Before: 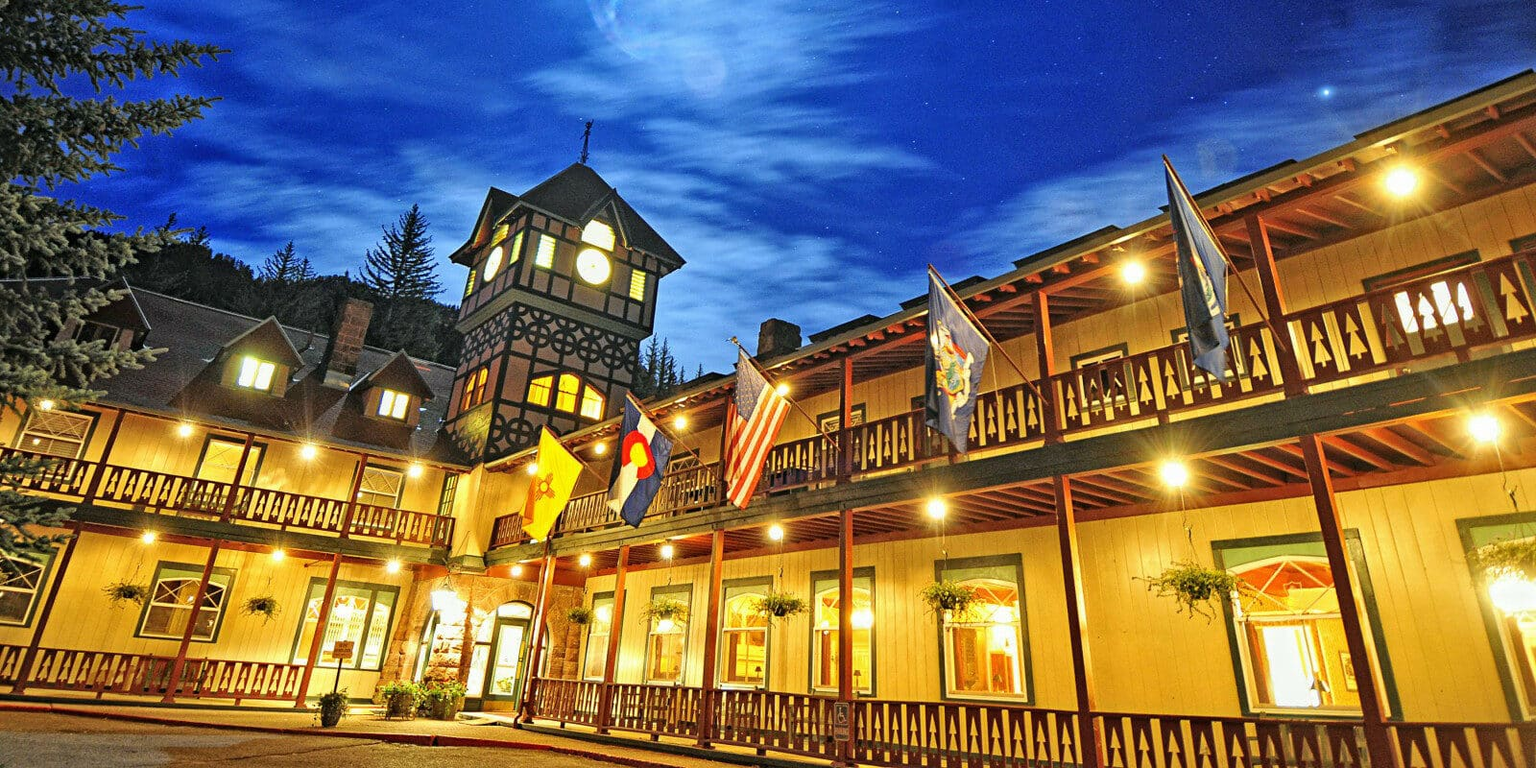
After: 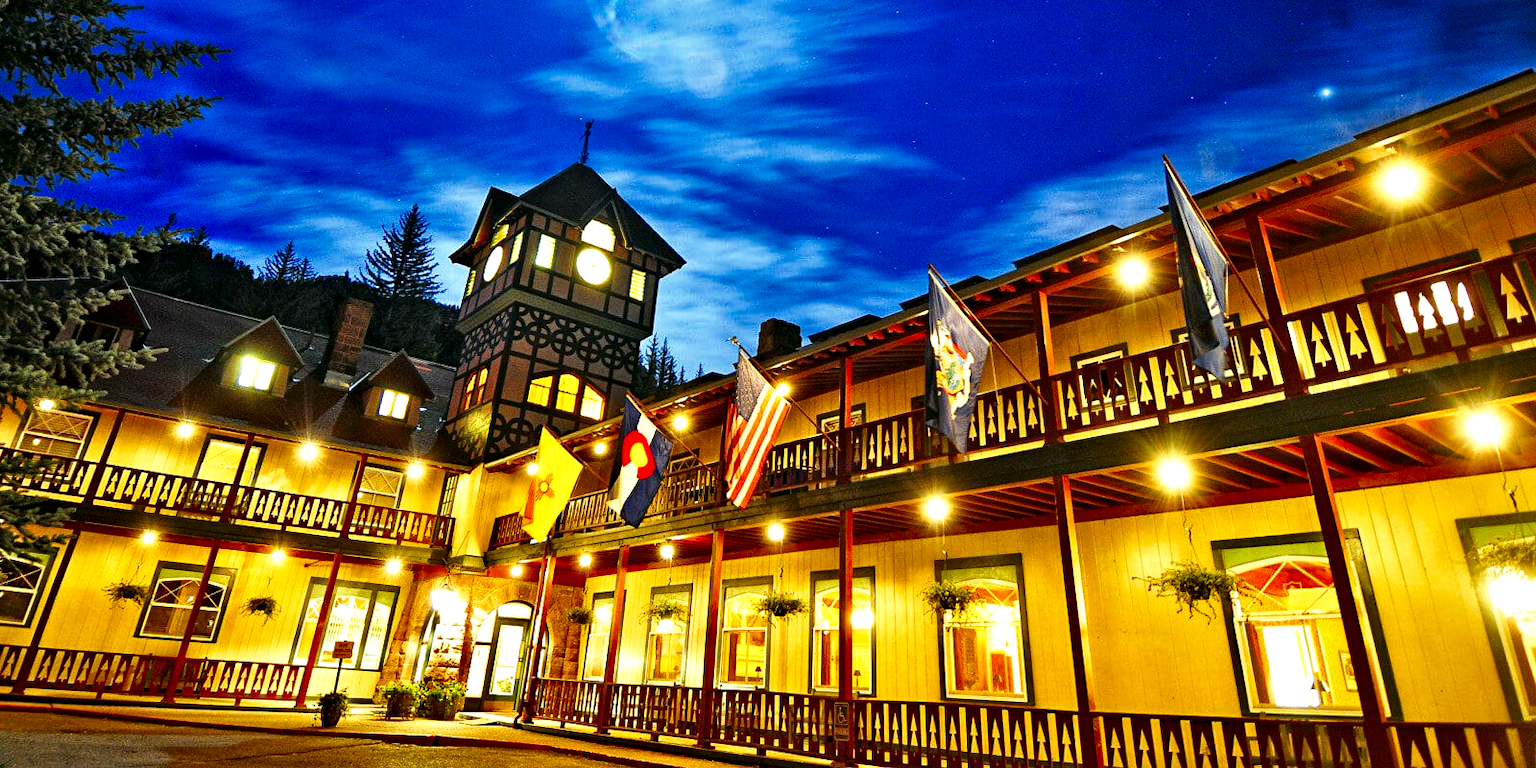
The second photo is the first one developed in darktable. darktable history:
base curve: curves: ch0 [(0, 0) (0.688, 0.865) (1, 1)], preserve colors none
contrast brightness saturation: brightness -0.247, saturation 0.201
contrast equalizer: y [[0.514, 0.573, 0.581, 0.508, 0.5, 0.5], [0.5 ×6], [0.5 ×6], [0 ×6], [0 ×6]]
